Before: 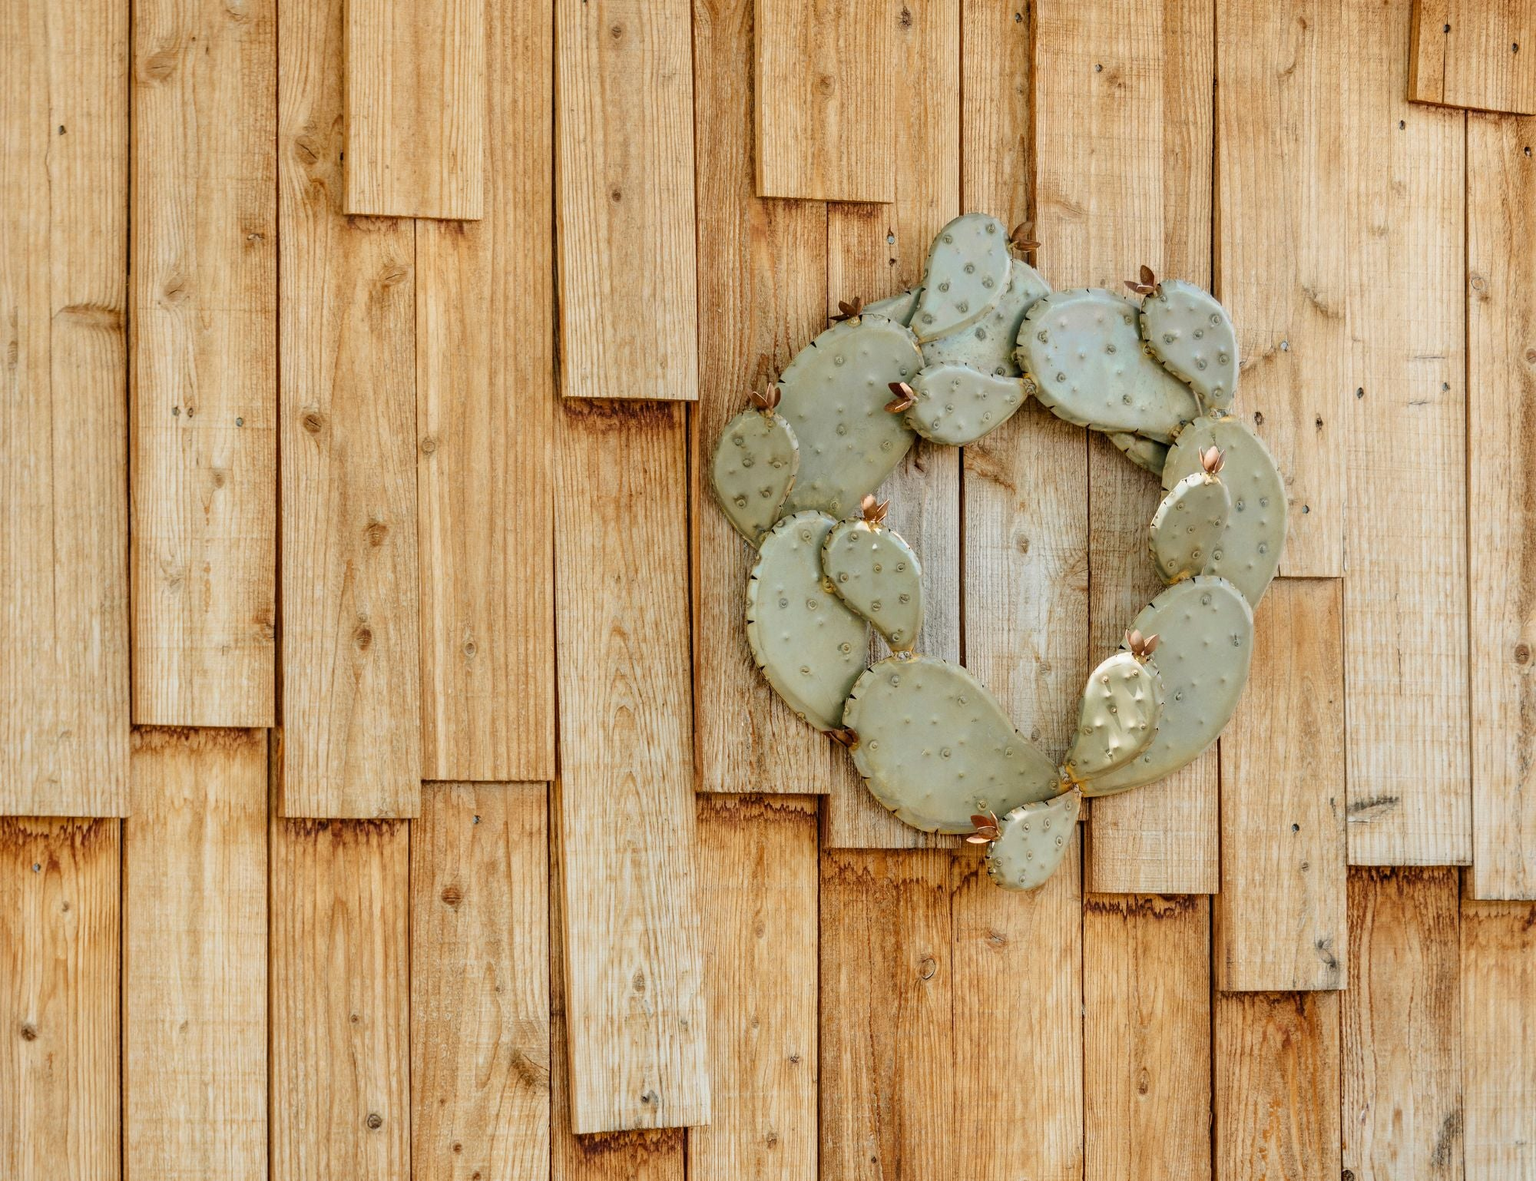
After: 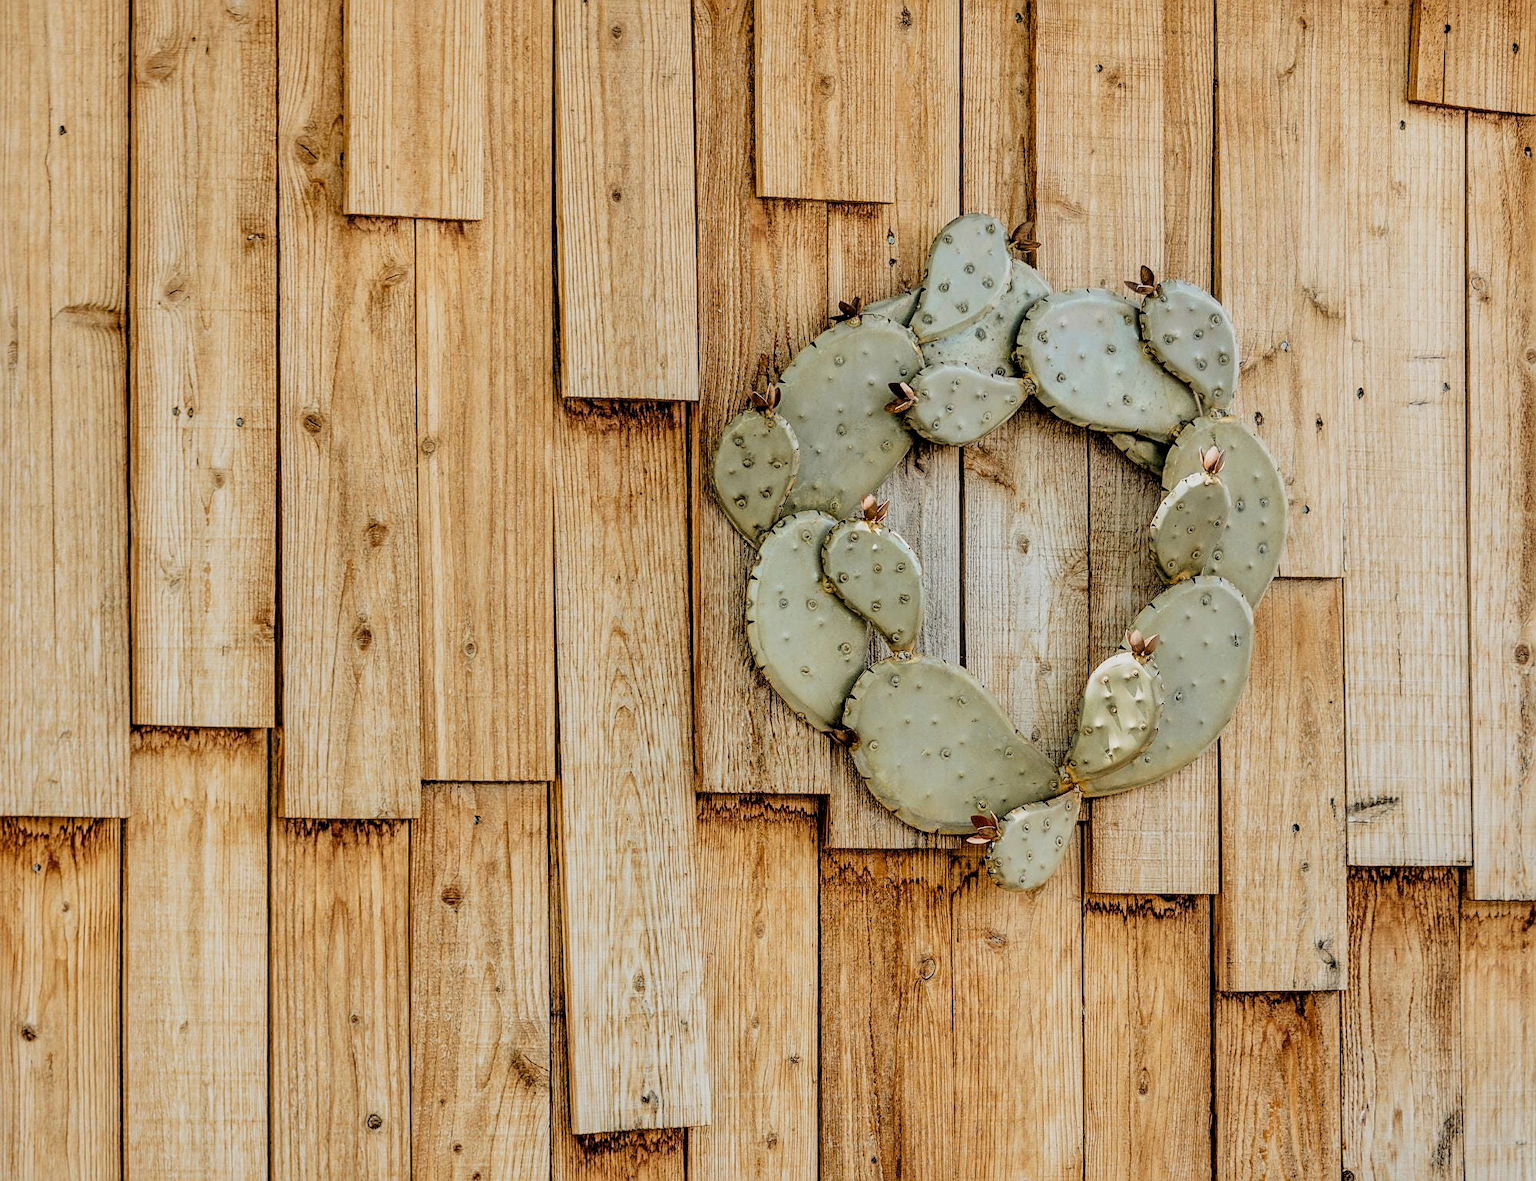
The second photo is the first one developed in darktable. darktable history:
local contrast: on, module defaults
shadows and highlights: shadows -20, white point adjustment -2, highlights -35
sharpen: on, module defaults
filmic rgb: black relative exposure -5 EV, hardness 2.88, contrast 1.4, highlights saturation mix -30%
